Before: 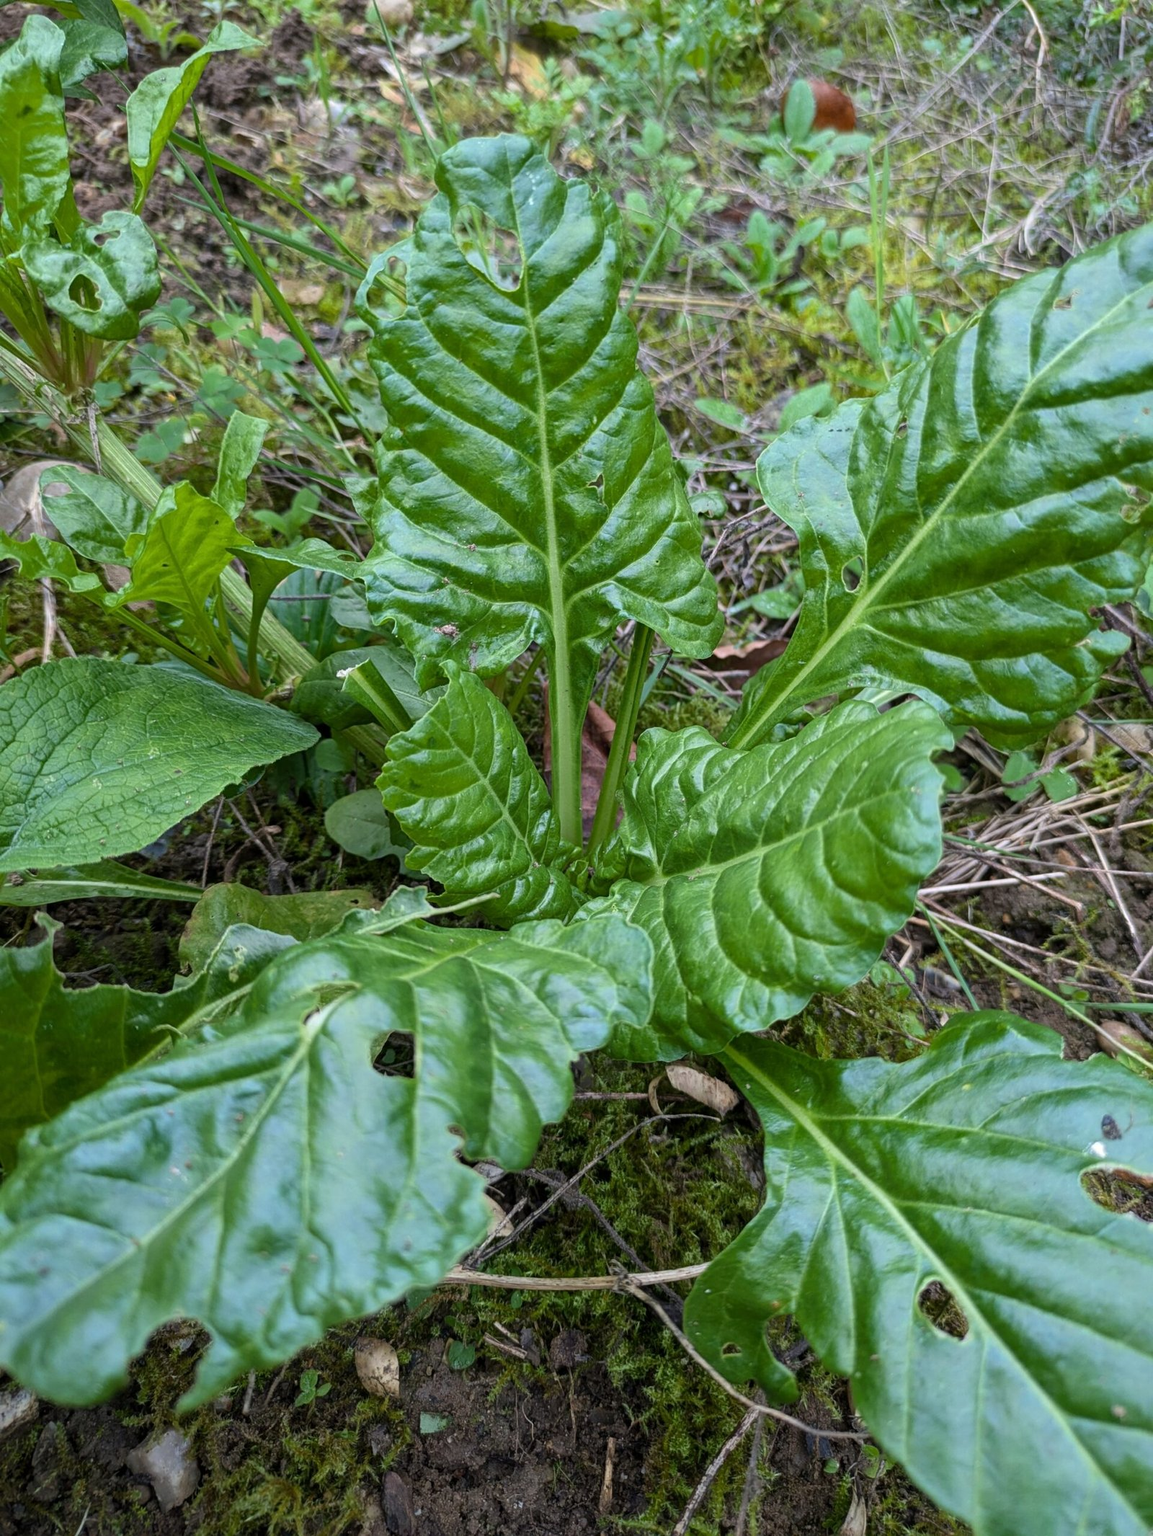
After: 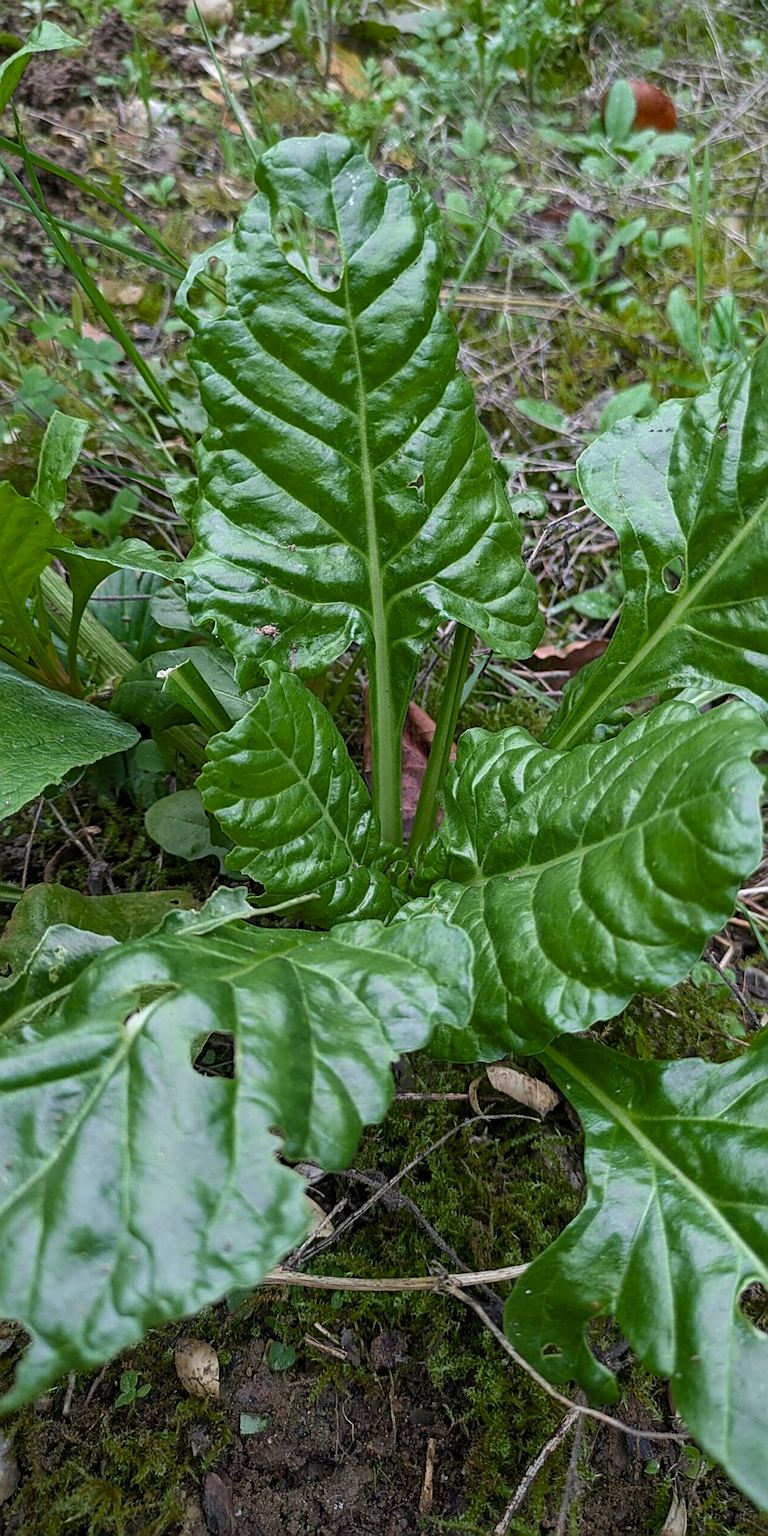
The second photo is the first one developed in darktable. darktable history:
sharpen: on, module defaults
crop and rotate: left 15.63%, right 17.791%
color zones: curves: ch0 [(0, 0.48) (0.209, 0.398) (0.305, 0.332) (0.429, 0.493) (0.571, 0.5) (0.714, 0.5) (0.857, 0.5) (1, 0.48)]; ch1 [(0, 0.633) (0.143, 0.586) (0.286, 0.489) (0.429, 0.448) (0.571, 0.31) (0.714, 0.335) (0.857, 0.492) (1, 0.633)]; ch2 [(0, 0.448) (0.143, 0.498) (0.286, 0.5) (0.429, 0.5) (0.571, 0.5) (0.714, 0.5) (0.857, 0.5) (1, 0.448)]
